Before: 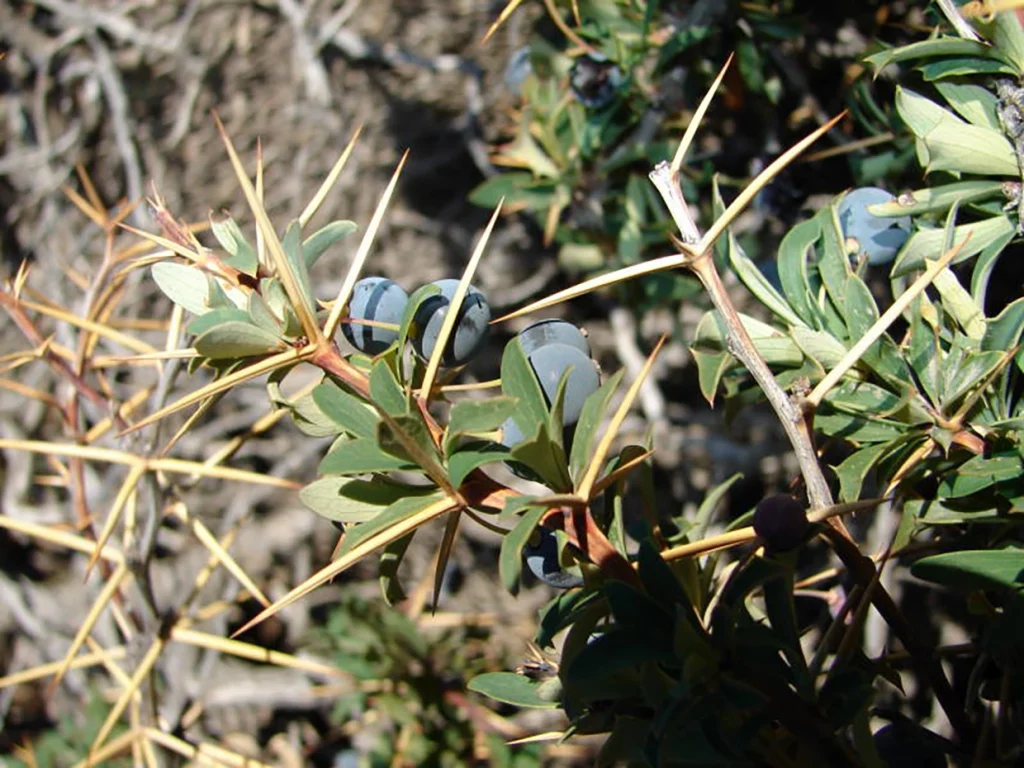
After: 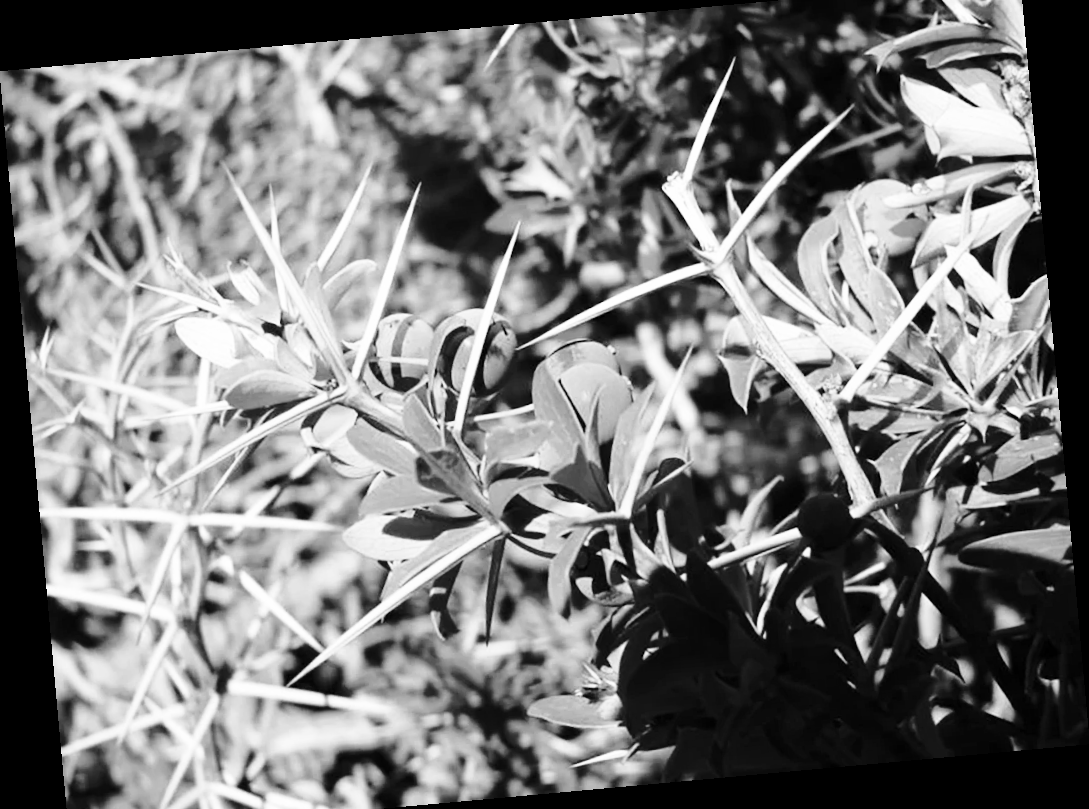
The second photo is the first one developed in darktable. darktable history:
color correction: highlights a* -10.04, highlights b* -10.37
crop and rotate: top 2.479%, bottom 3.018%
rotate and perspective: rotation -5.2°, automatic cropping off
monochrome: a 2.21, b -1.33, size 2.2
base curve: curves: ch0 [(0, 0) (0.028, 0.03) (0.121, 0.232) (0.46, 0.748) (0.859, 0.968) (1, 1)]
